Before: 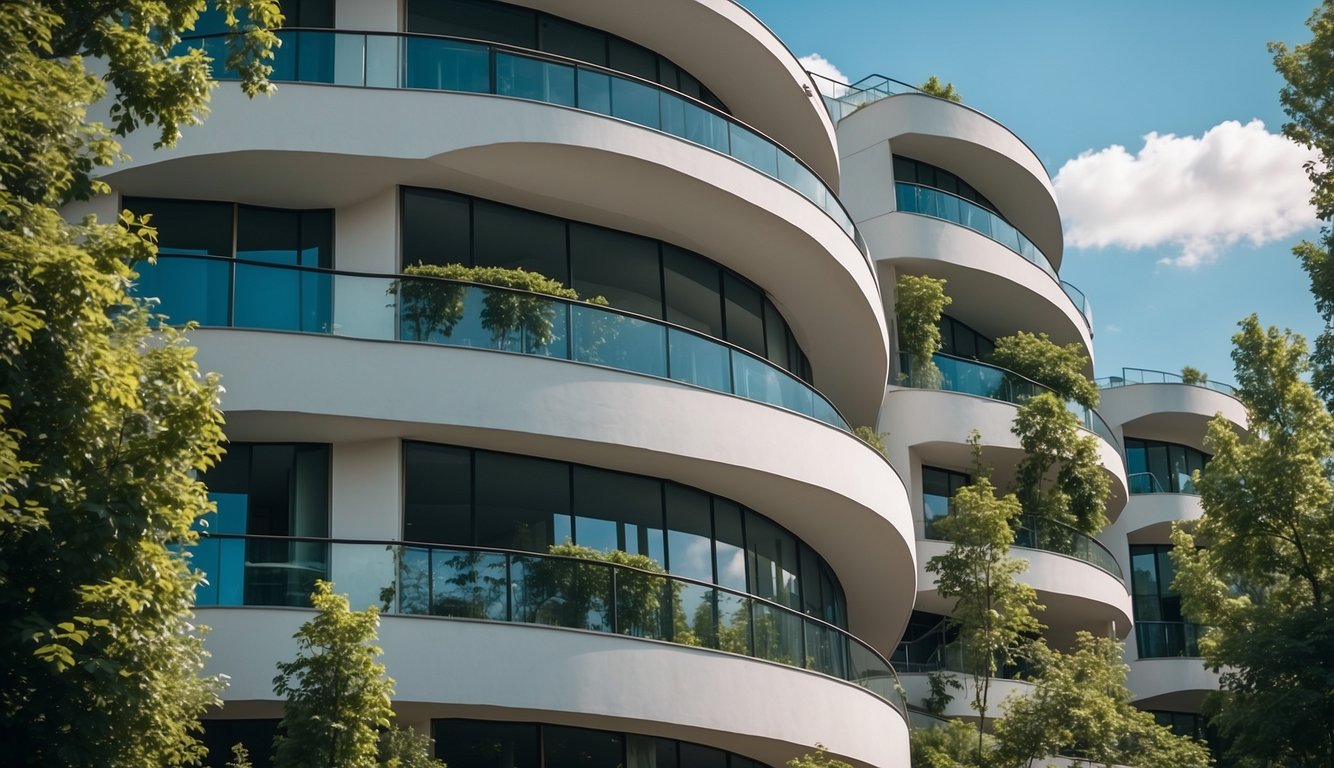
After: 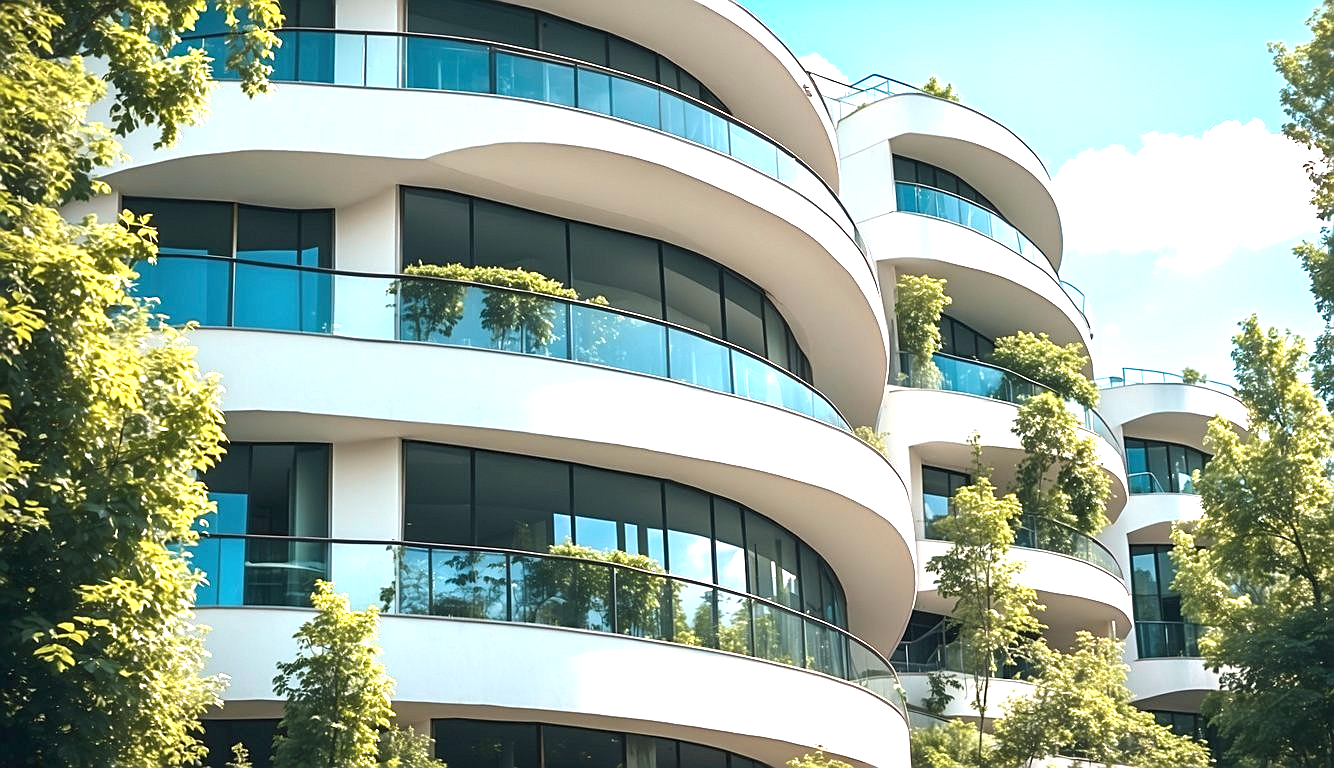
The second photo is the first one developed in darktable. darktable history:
sharpen: on, module defaults
exposure: black level correction 0, exposure 1.741 EV, compensate exposure bias true, compensate highlight preservation false
